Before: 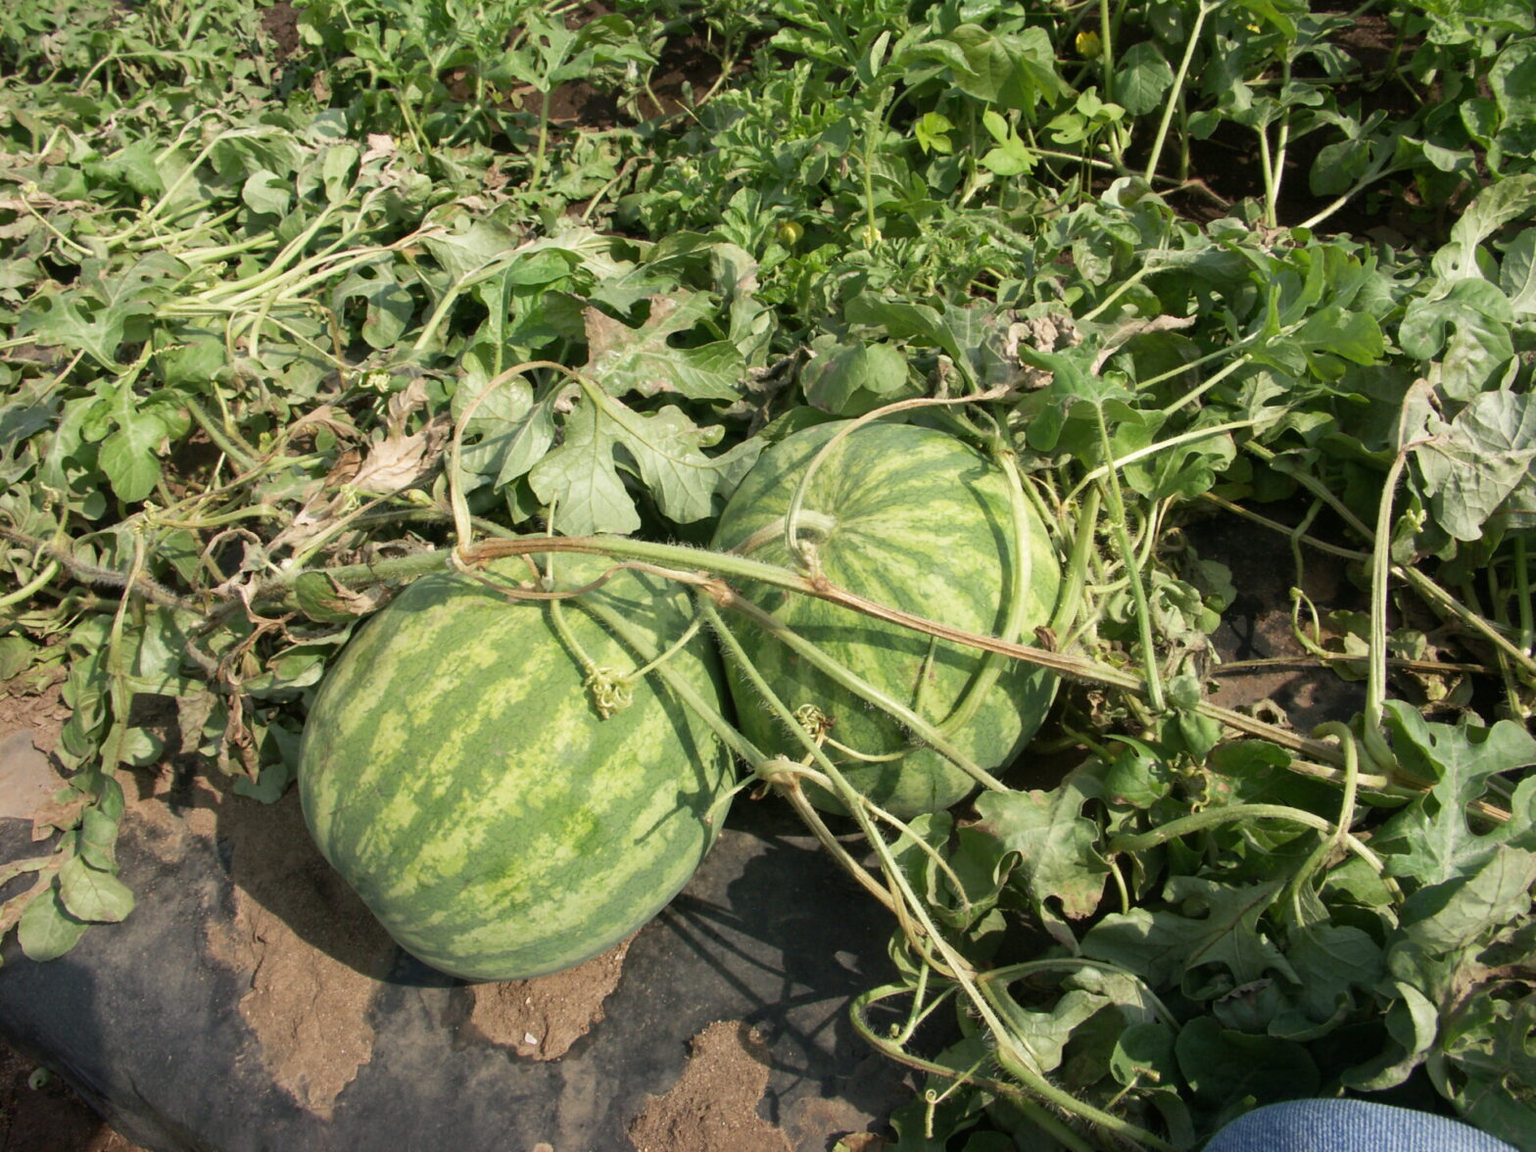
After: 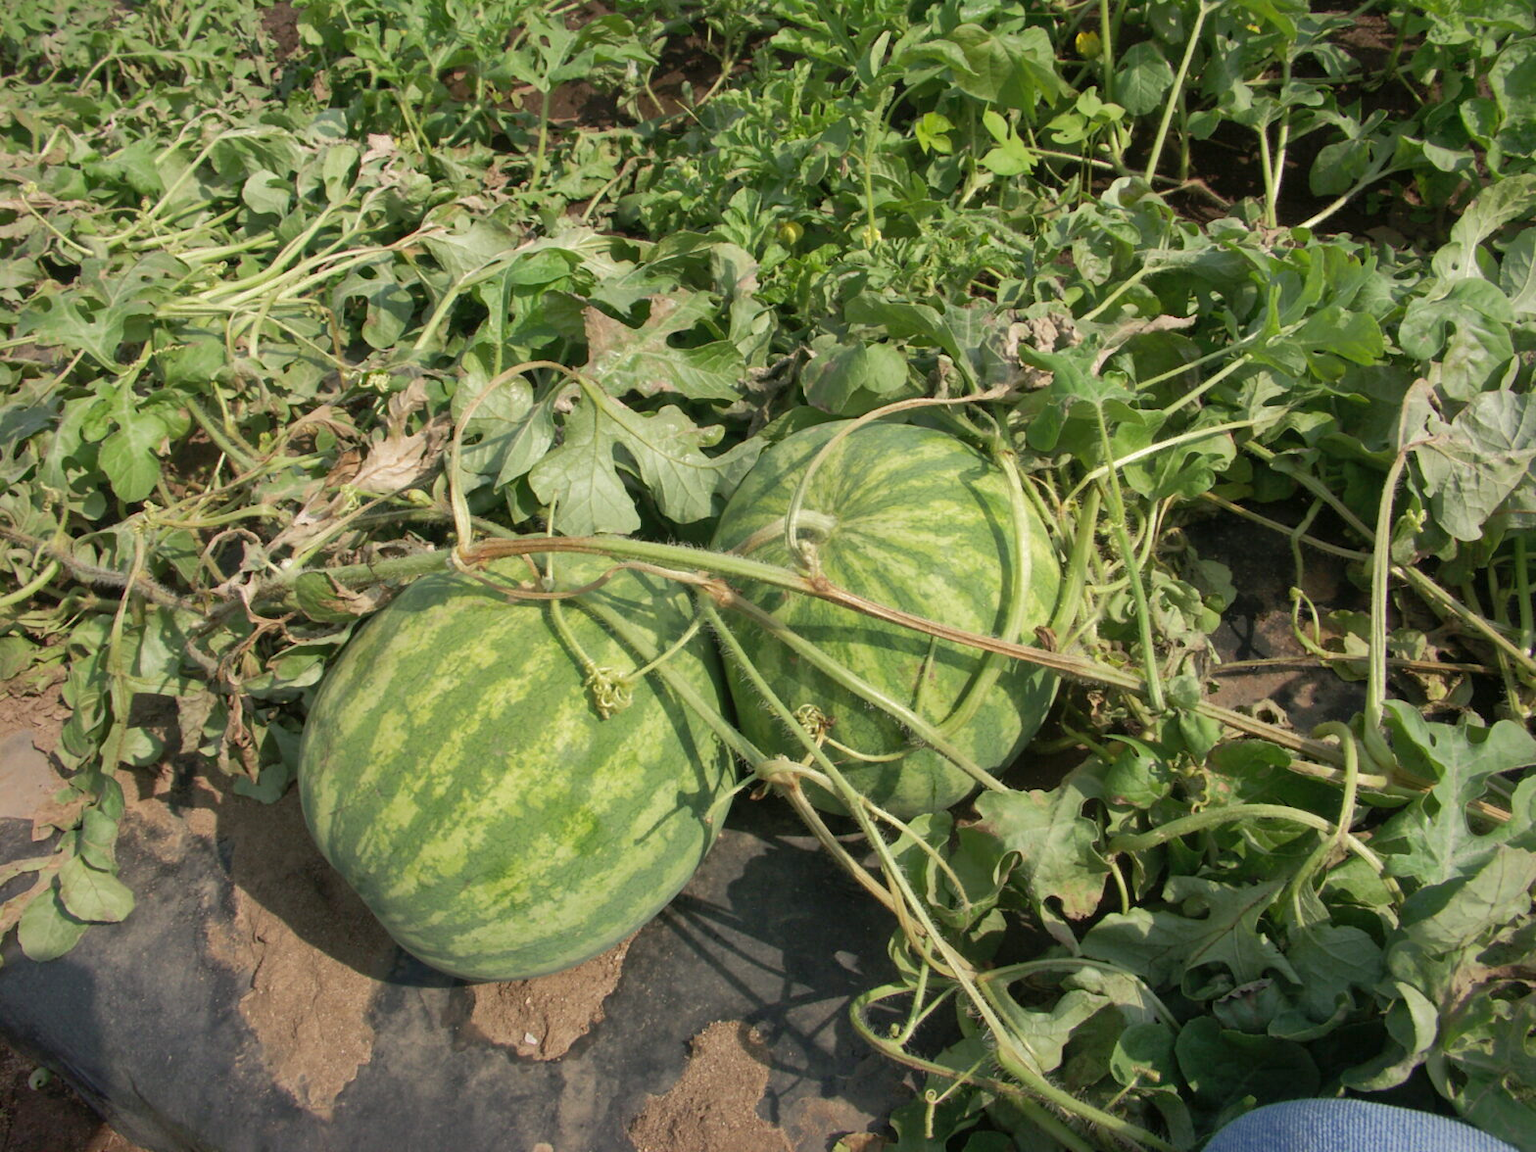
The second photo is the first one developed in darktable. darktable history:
shadows and highlights: highlights -60.03
